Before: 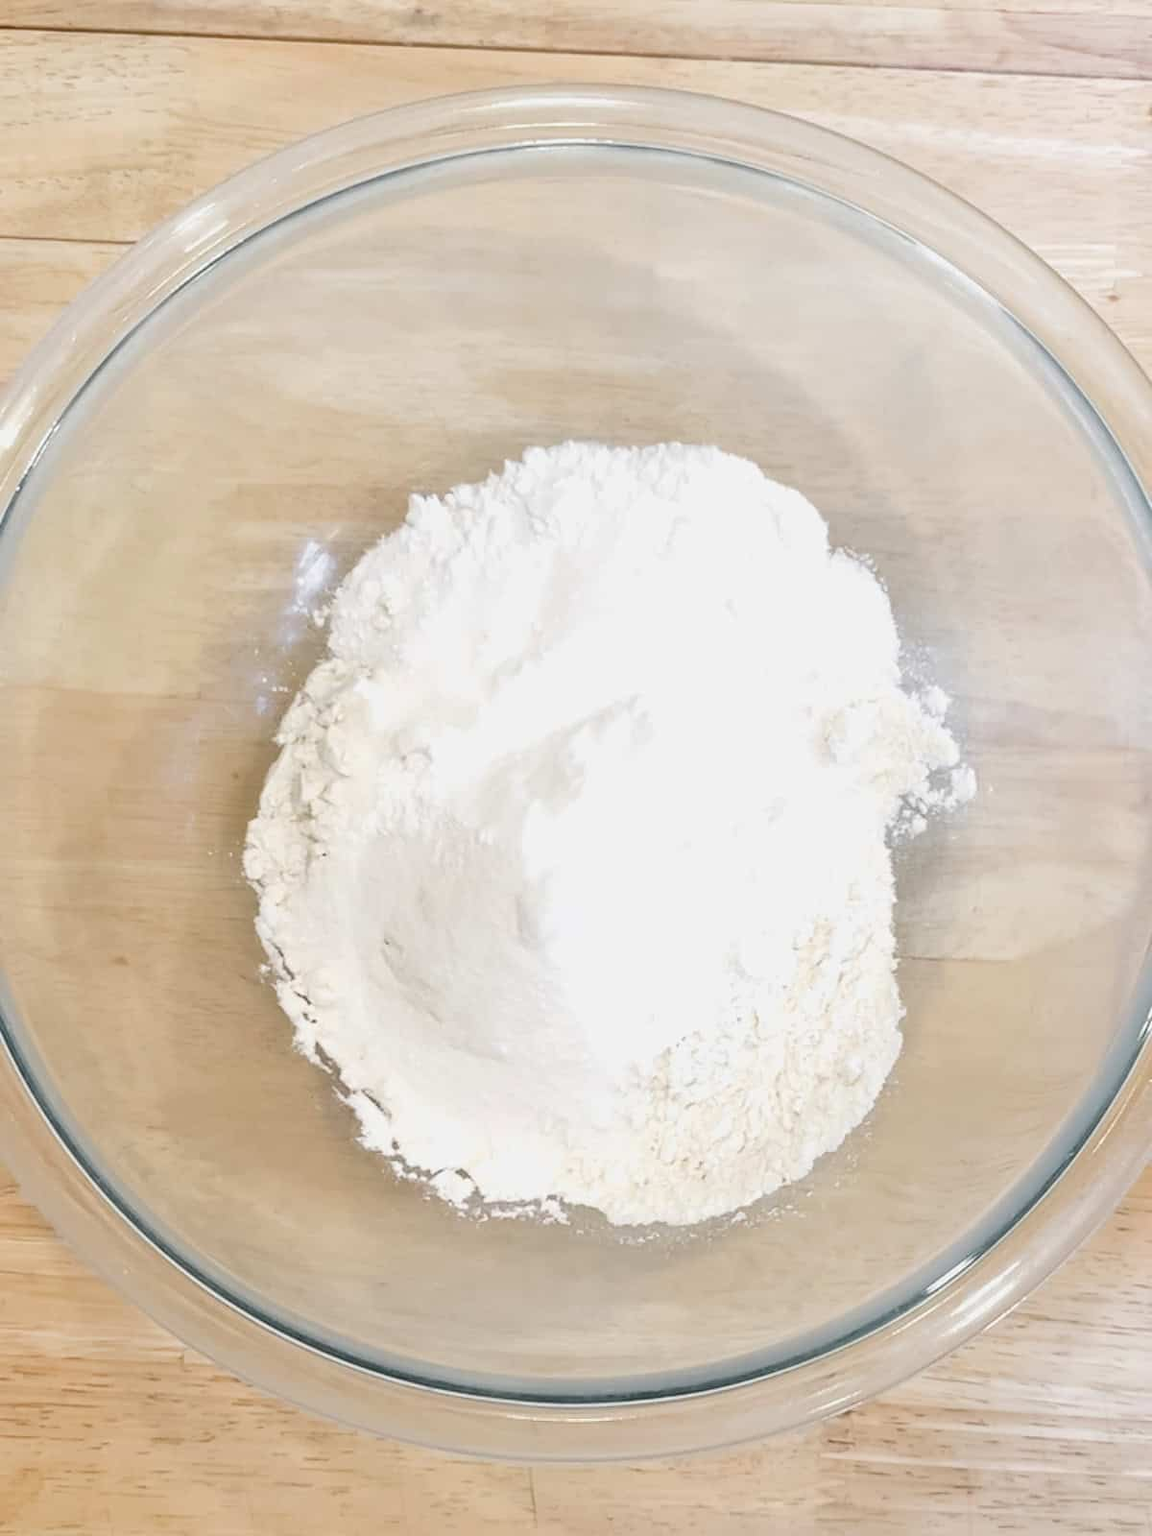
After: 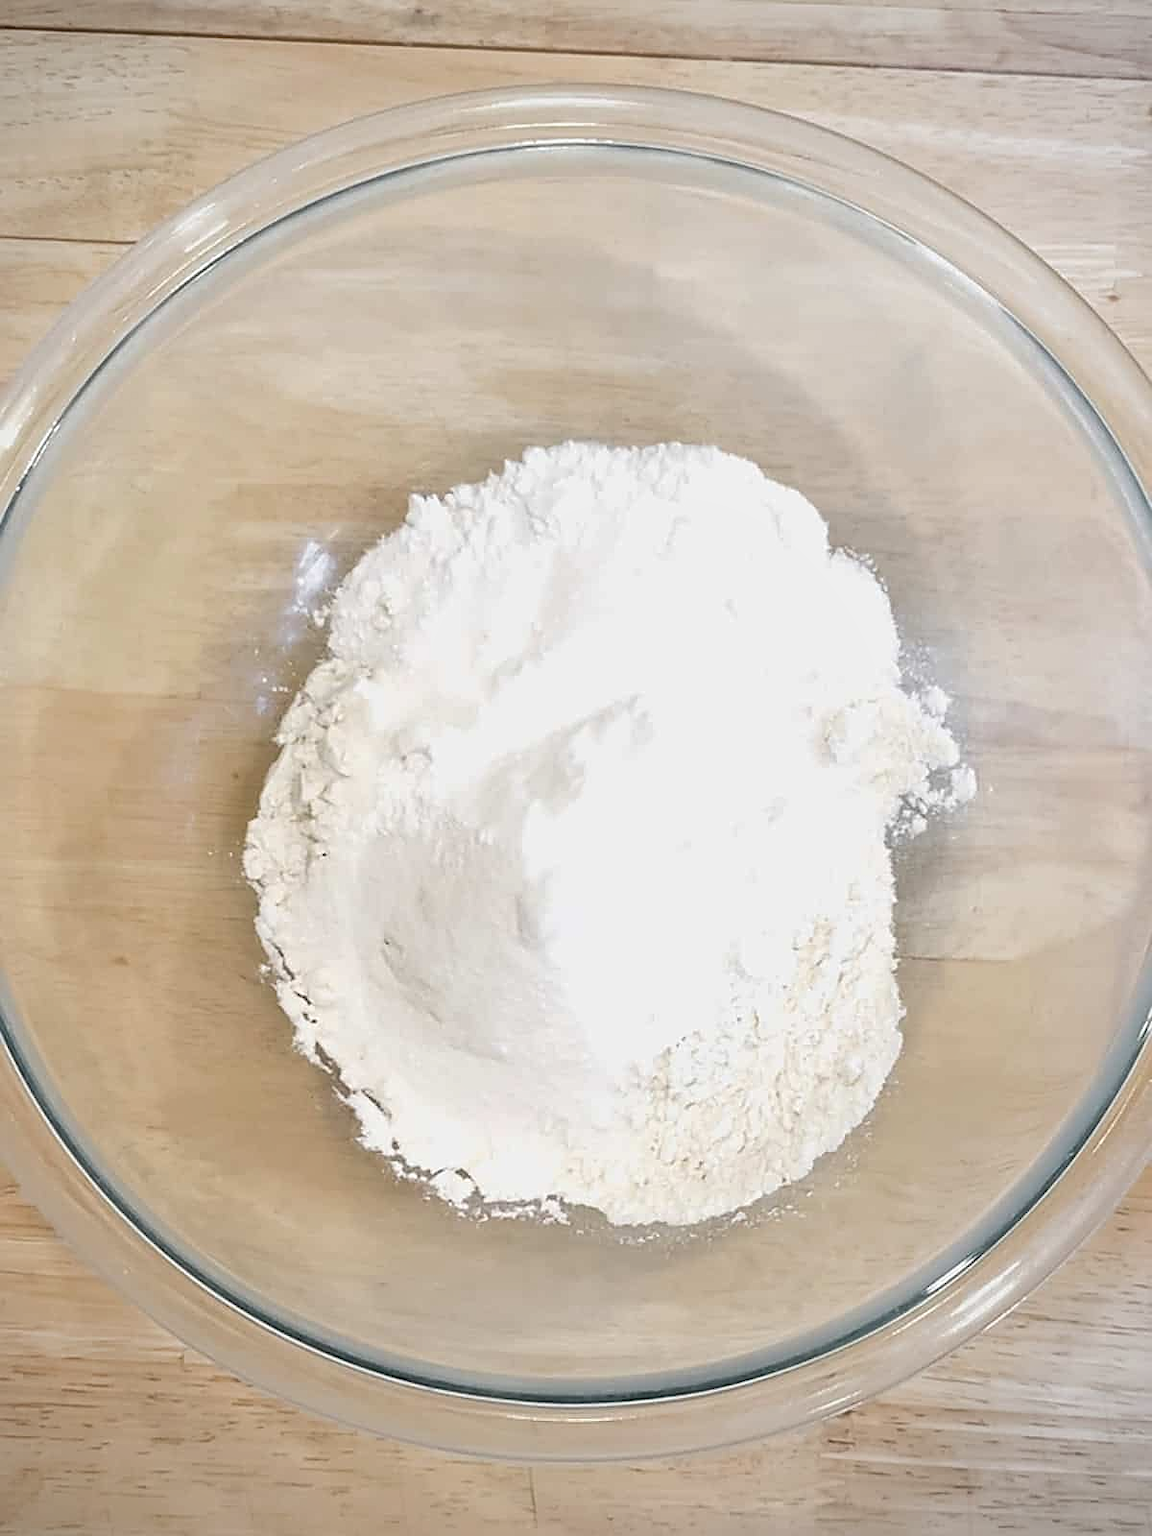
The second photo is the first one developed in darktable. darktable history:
sharpen: on, module defaults
tone equalizer: edges refinement/feathering 500, mask exposure compensation -1.57 EV, preserve details no
vignetting: fall-off radius 60.88%
shadows and highlights: radius 124.93, shadows 30.28, highlights -30.89, low approximation 0.01, soften with gaussian
